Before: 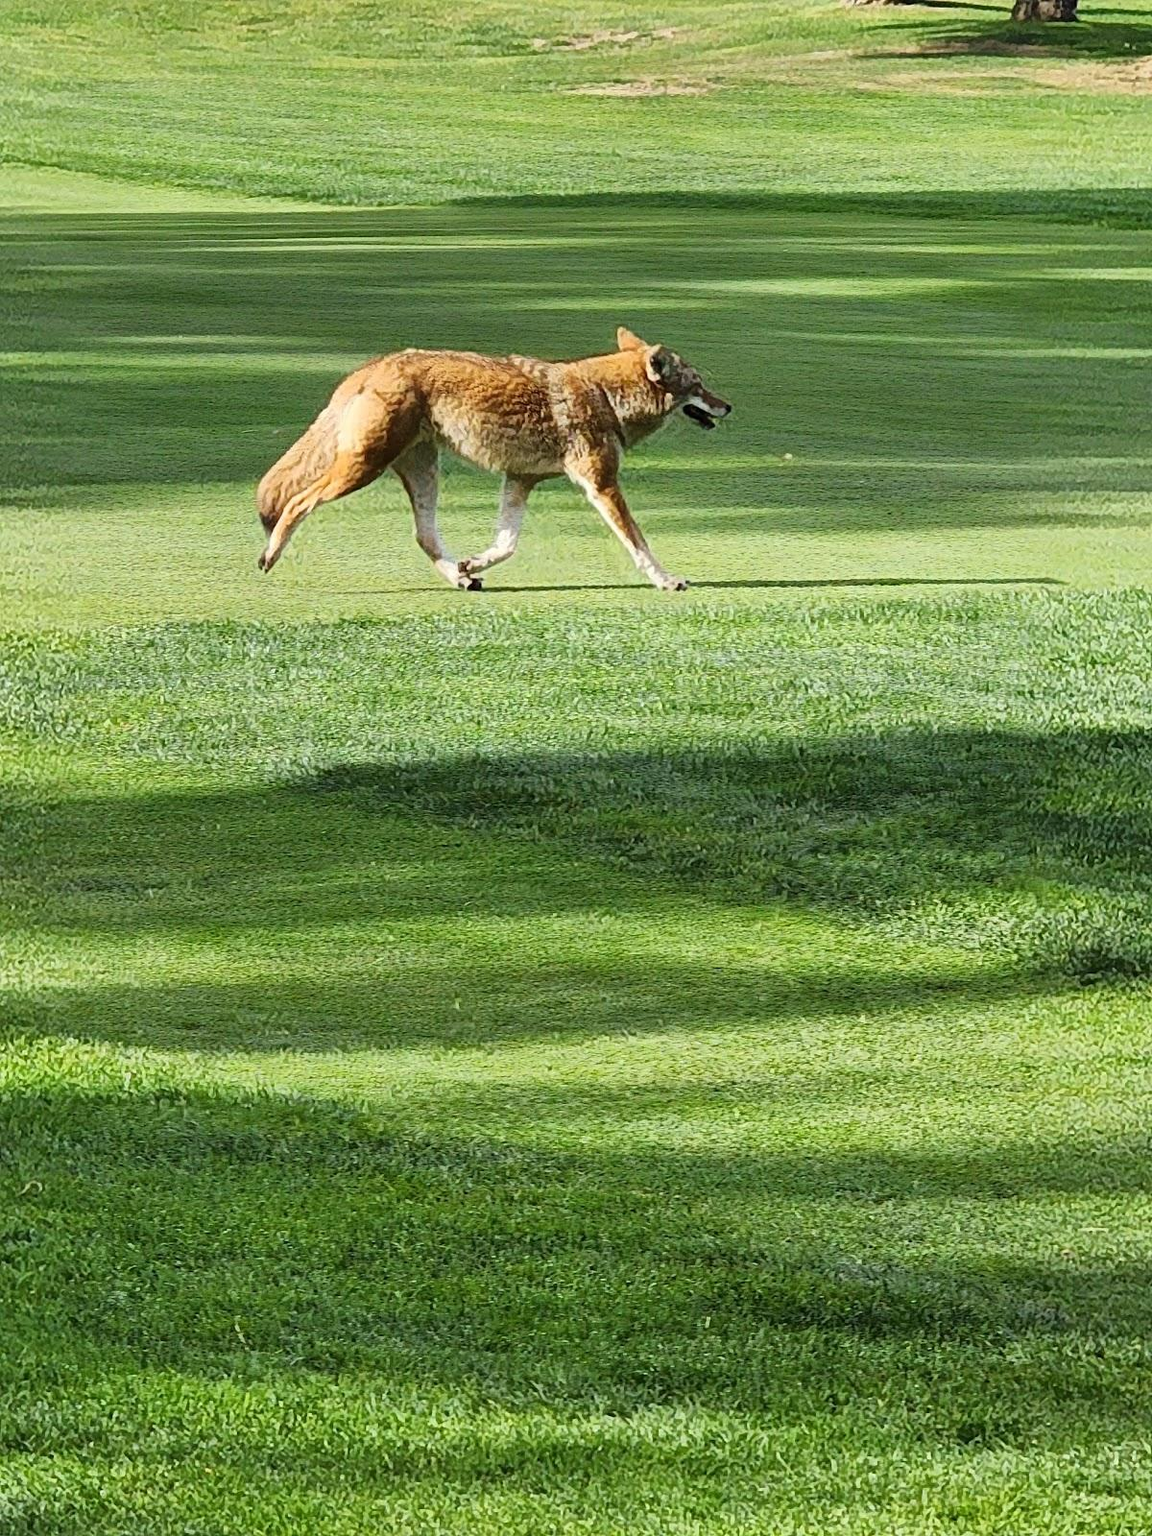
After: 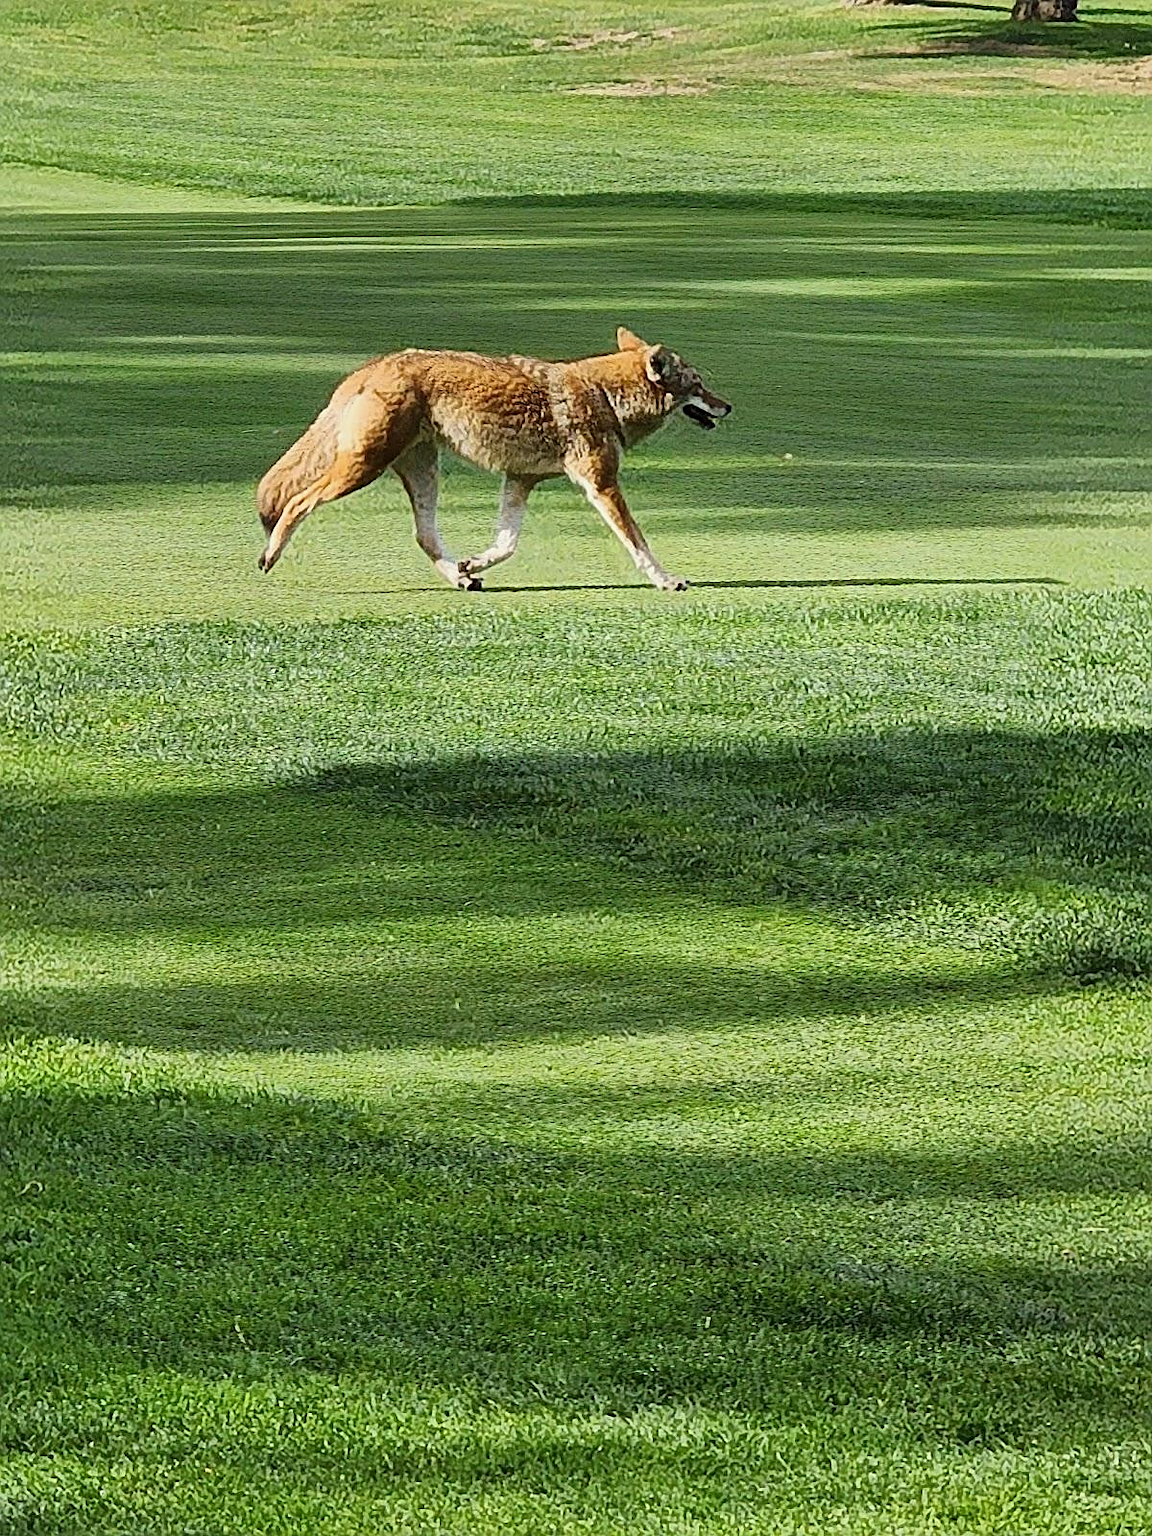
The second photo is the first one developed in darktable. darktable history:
sharpen: on, module defaults
exposure: exposure -0.177 EV, compensate highlight preservation false
